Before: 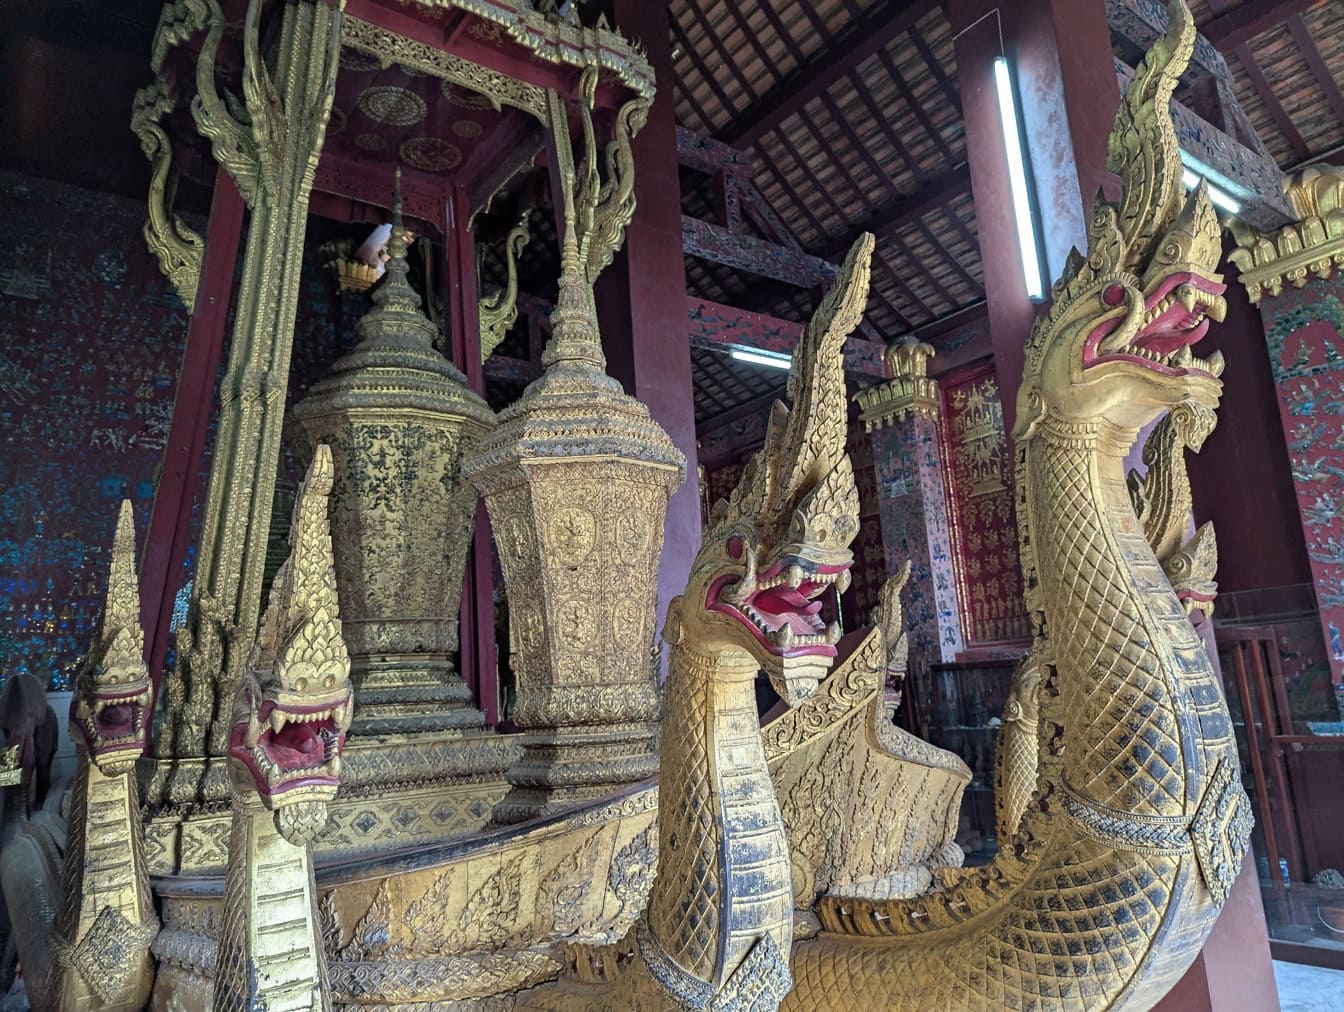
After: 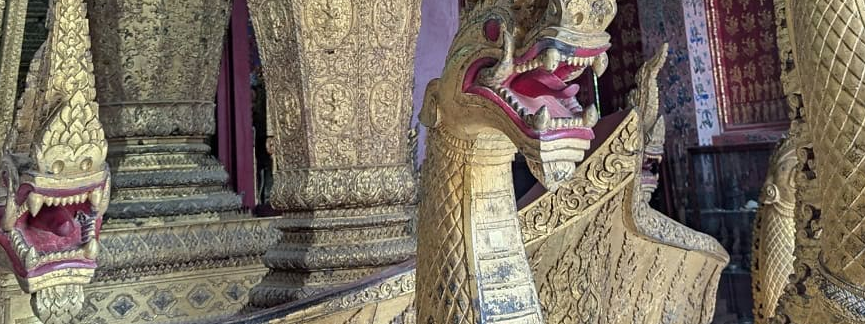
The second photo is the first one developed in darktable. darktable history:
crop: left 18.091%, top 51.13%, right 17.525%, bottom 16.85%
